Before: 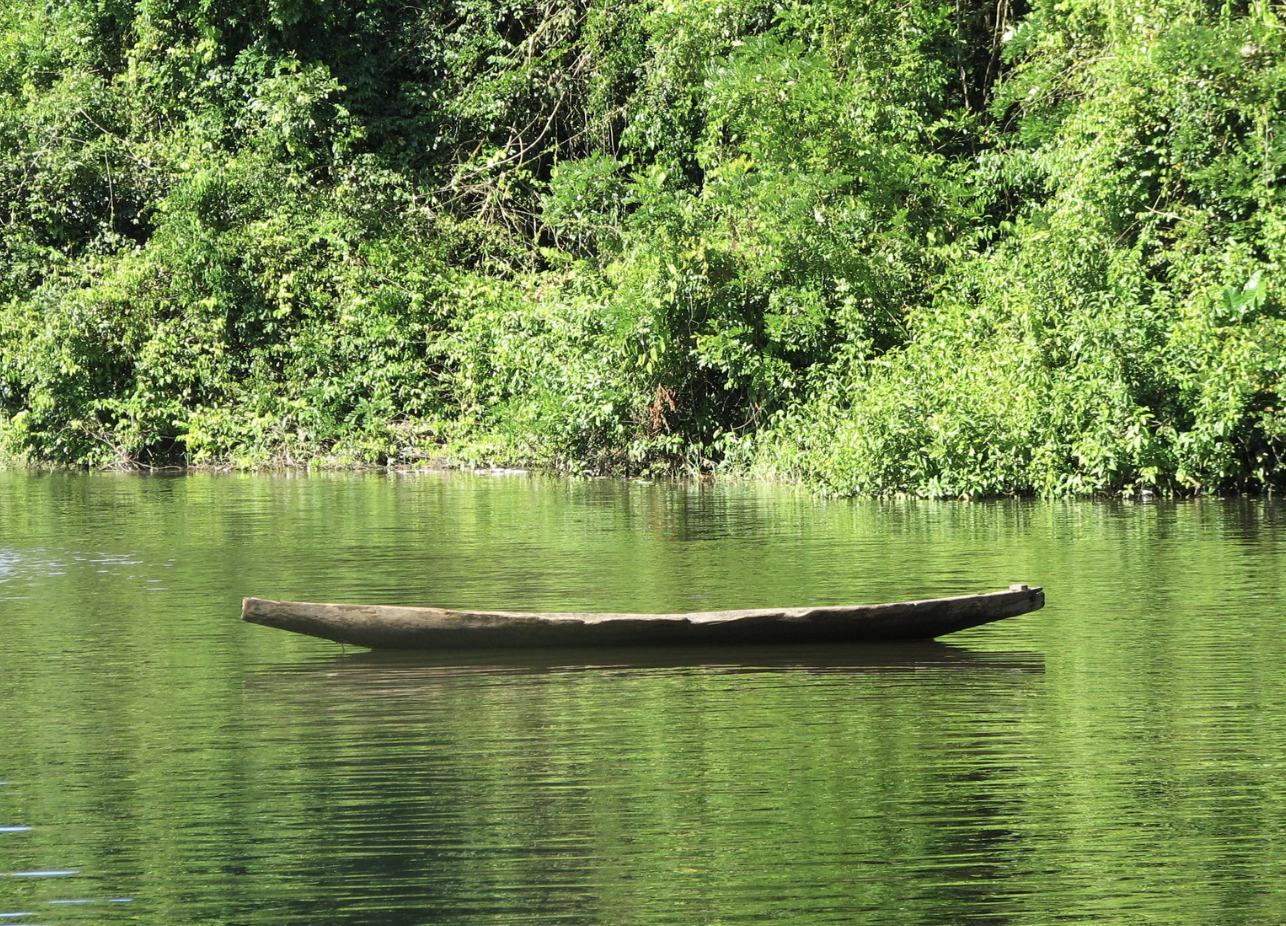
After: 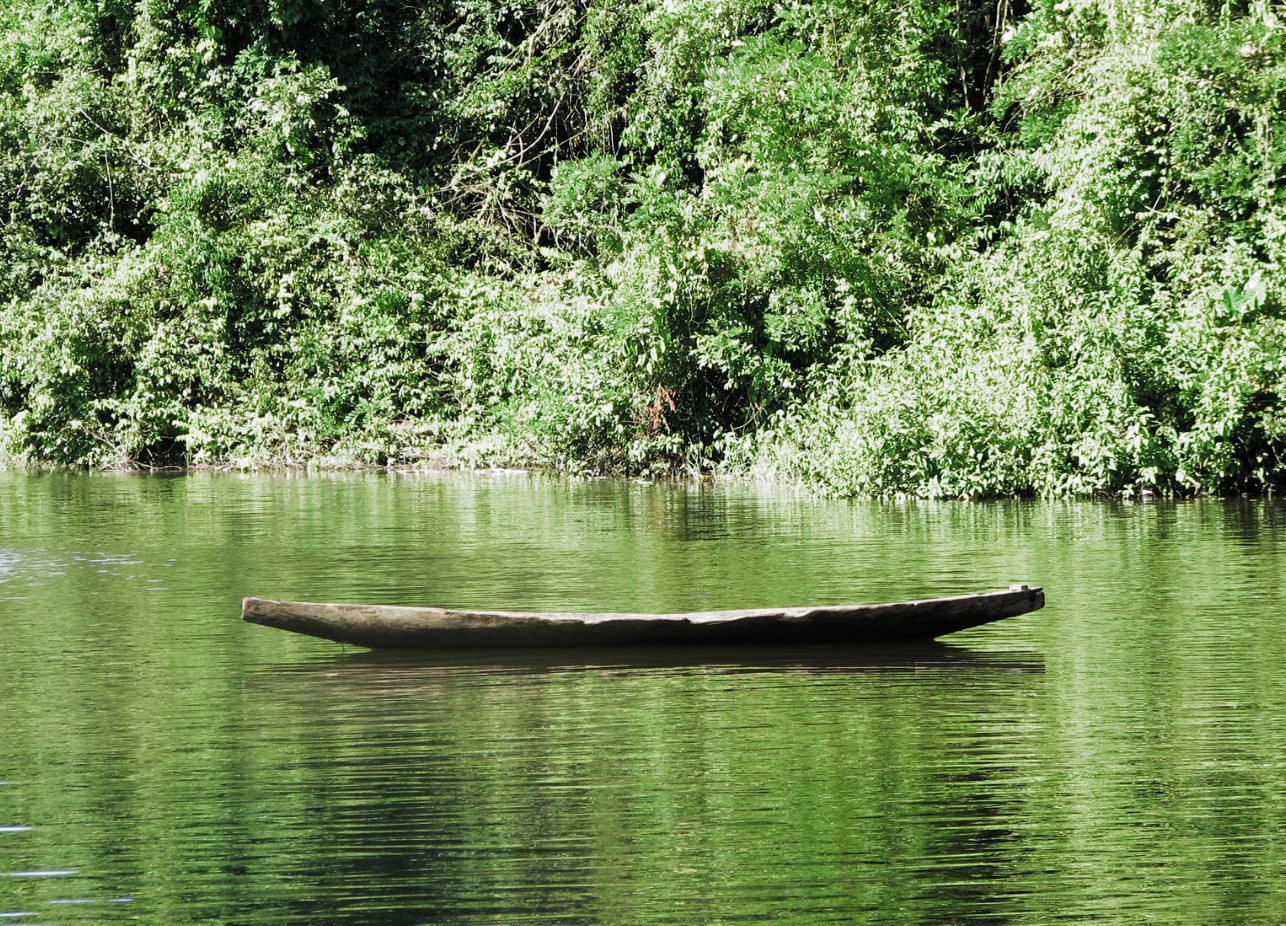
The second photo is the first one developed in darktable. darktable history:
filmic rgb: black relative exposure -8.02 EV, white relative exposure 2.46 EV, hardness 6.37, color science v5 (2021), contrast in shadows safe, contrast in highlights safe
